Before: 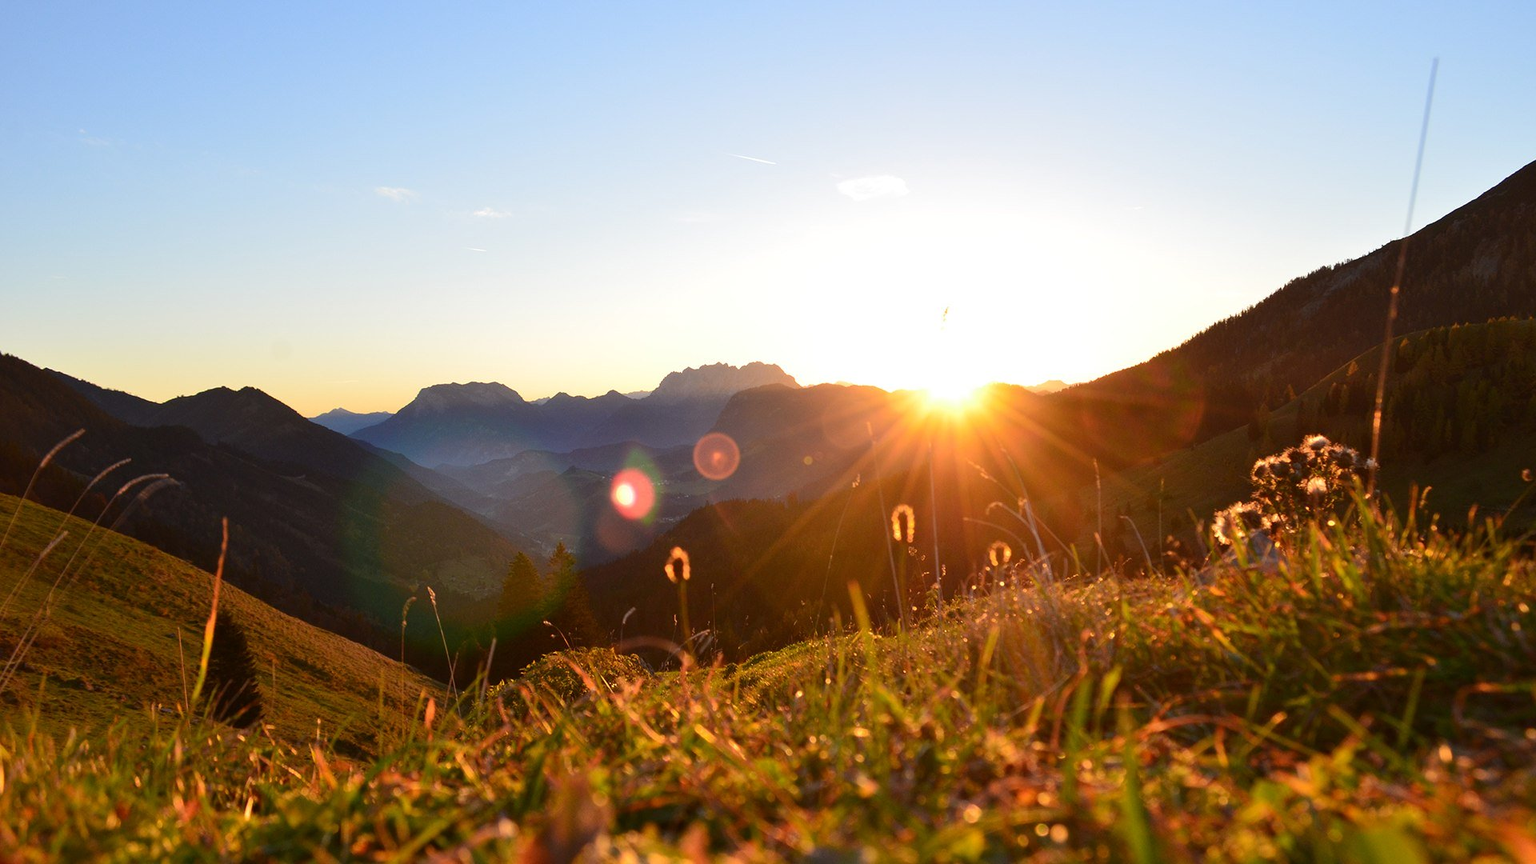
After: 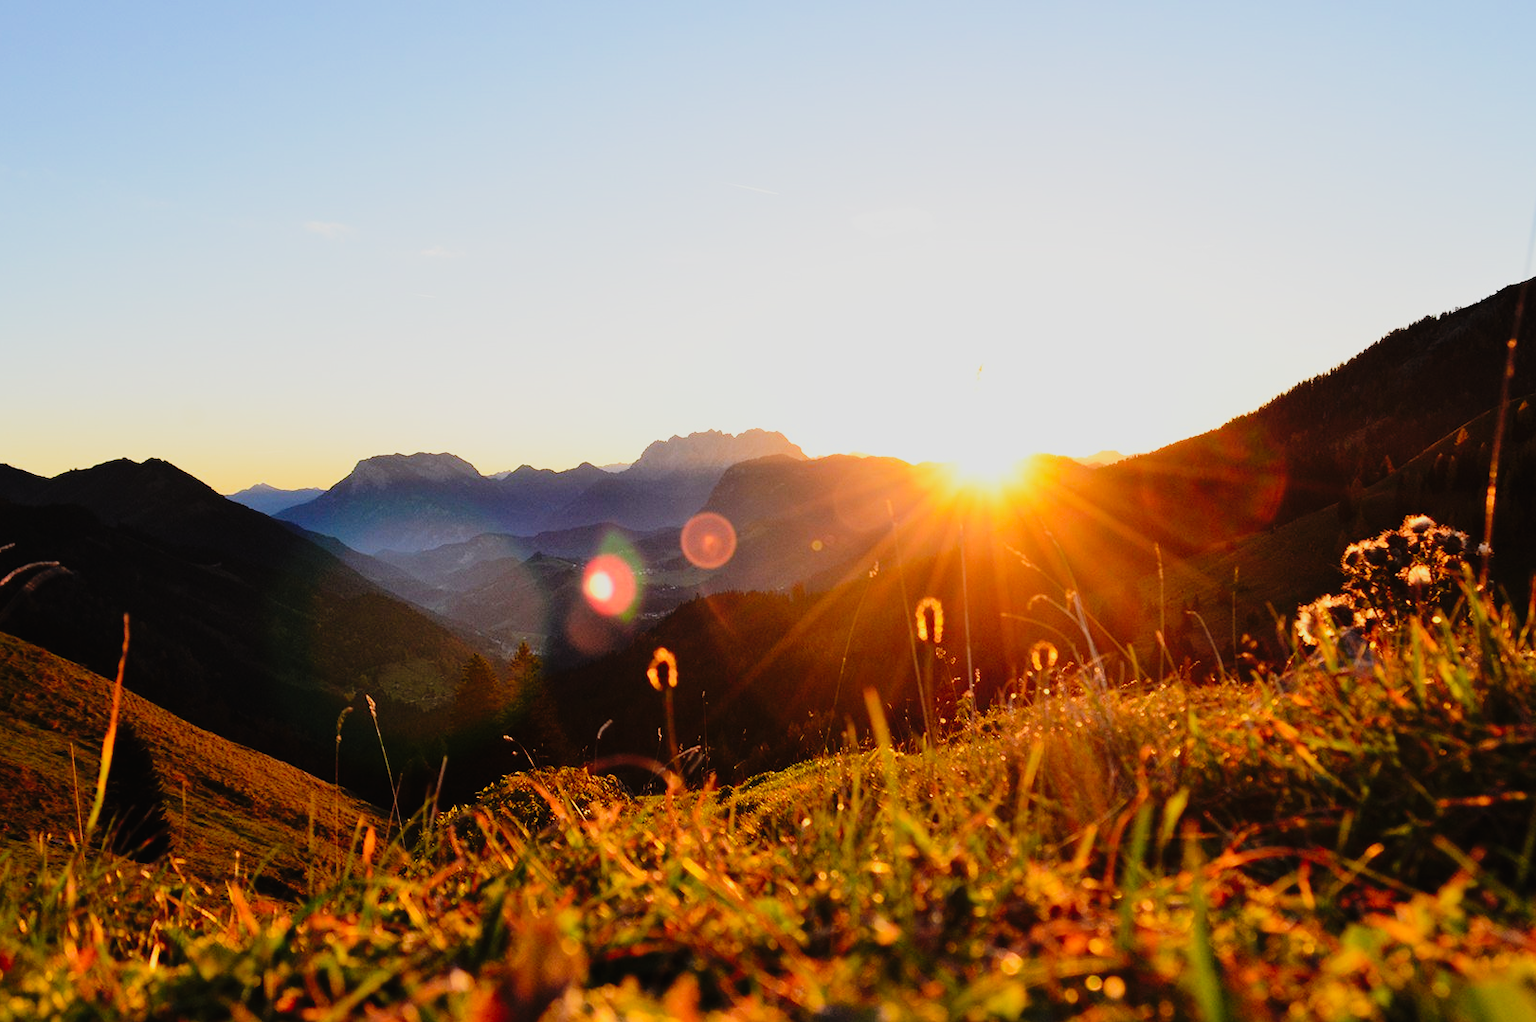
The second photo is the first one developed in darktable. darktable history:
crop: left 7.723%, right 7.812%
filmic rgb: black relative exposure -6.87 EV, white relative exposure 5.85 EV, hardness 2.71, color science v6 (2022)
tone curve: curves: ch0 [(0, 0.014) (0.17, 0.099) (0.398, 0.423) (0.725, 0.828) (0.872, 0.918) (1, 0.981)]; ch1 [(0, 0) (0.402, 0.36) (0.489, 0.491) (0.5, 0.503) (0.515, 0.52) (0.545, 0.572) (0.615, 0.662) (0.701, 0.725) (1, 1)]; ch2 [(0, 0) (0.42, 0.458) (0.485, 0.499) (0.503, 0.503) (0.531, 0.542) (0.561, 0.594) (0.644, 0.694) (0.717, 0.753) (1, 0.991)], preserve colors none
